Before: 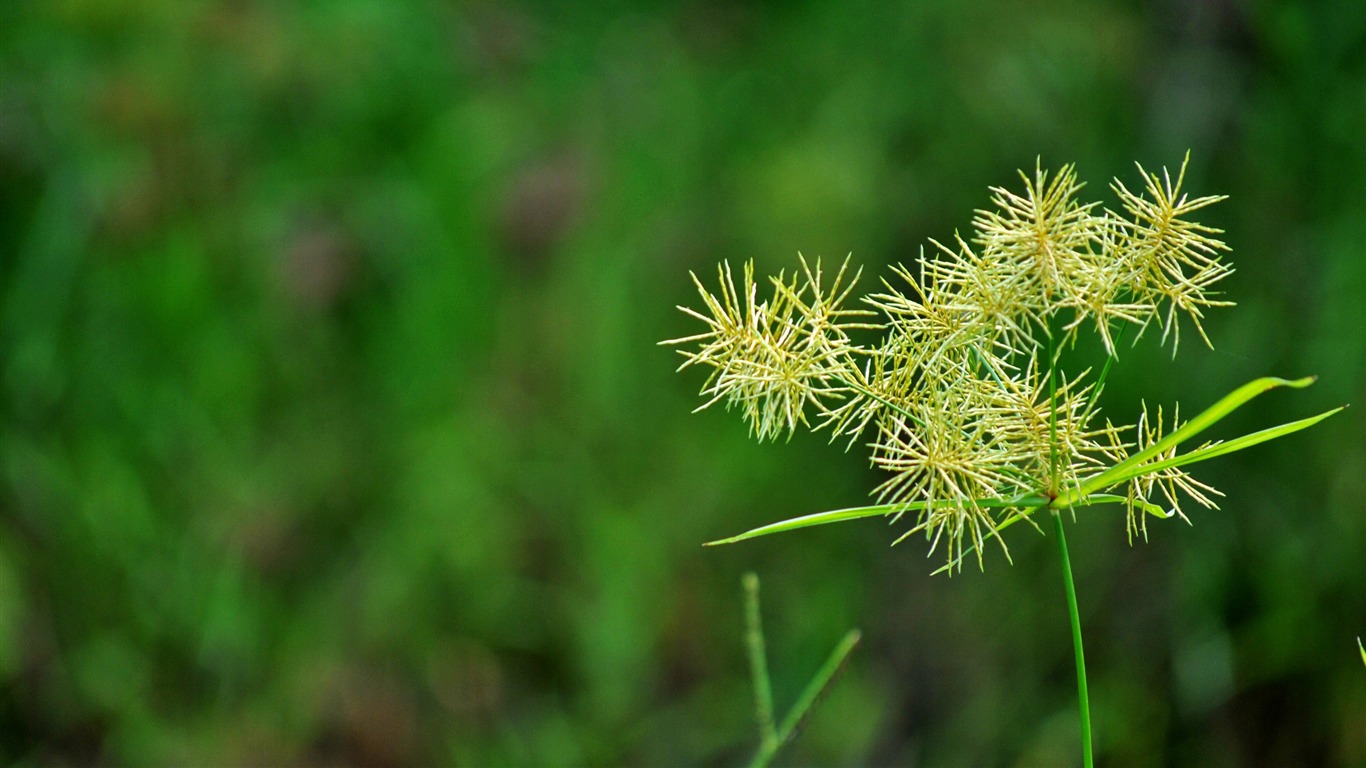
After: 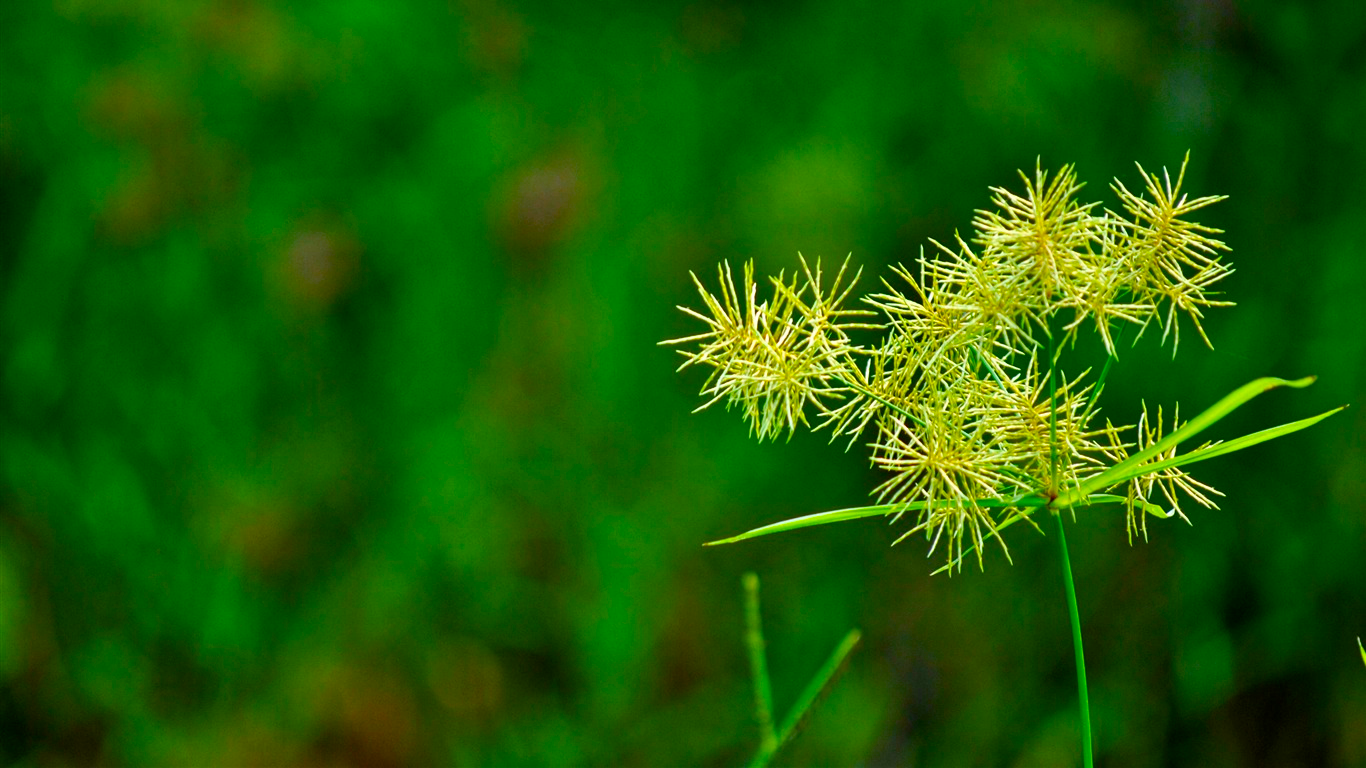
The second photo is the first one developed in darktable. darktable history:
contrast brightness saturation: contrast 0.044, saturation 0.161
color balance rgb: perceptual saturation grading › global saturation 34.764%, perceptual saturation grading › highlights -25.861%, perceptual saturation grading › shadows 50.235%, global vibrance 20%
